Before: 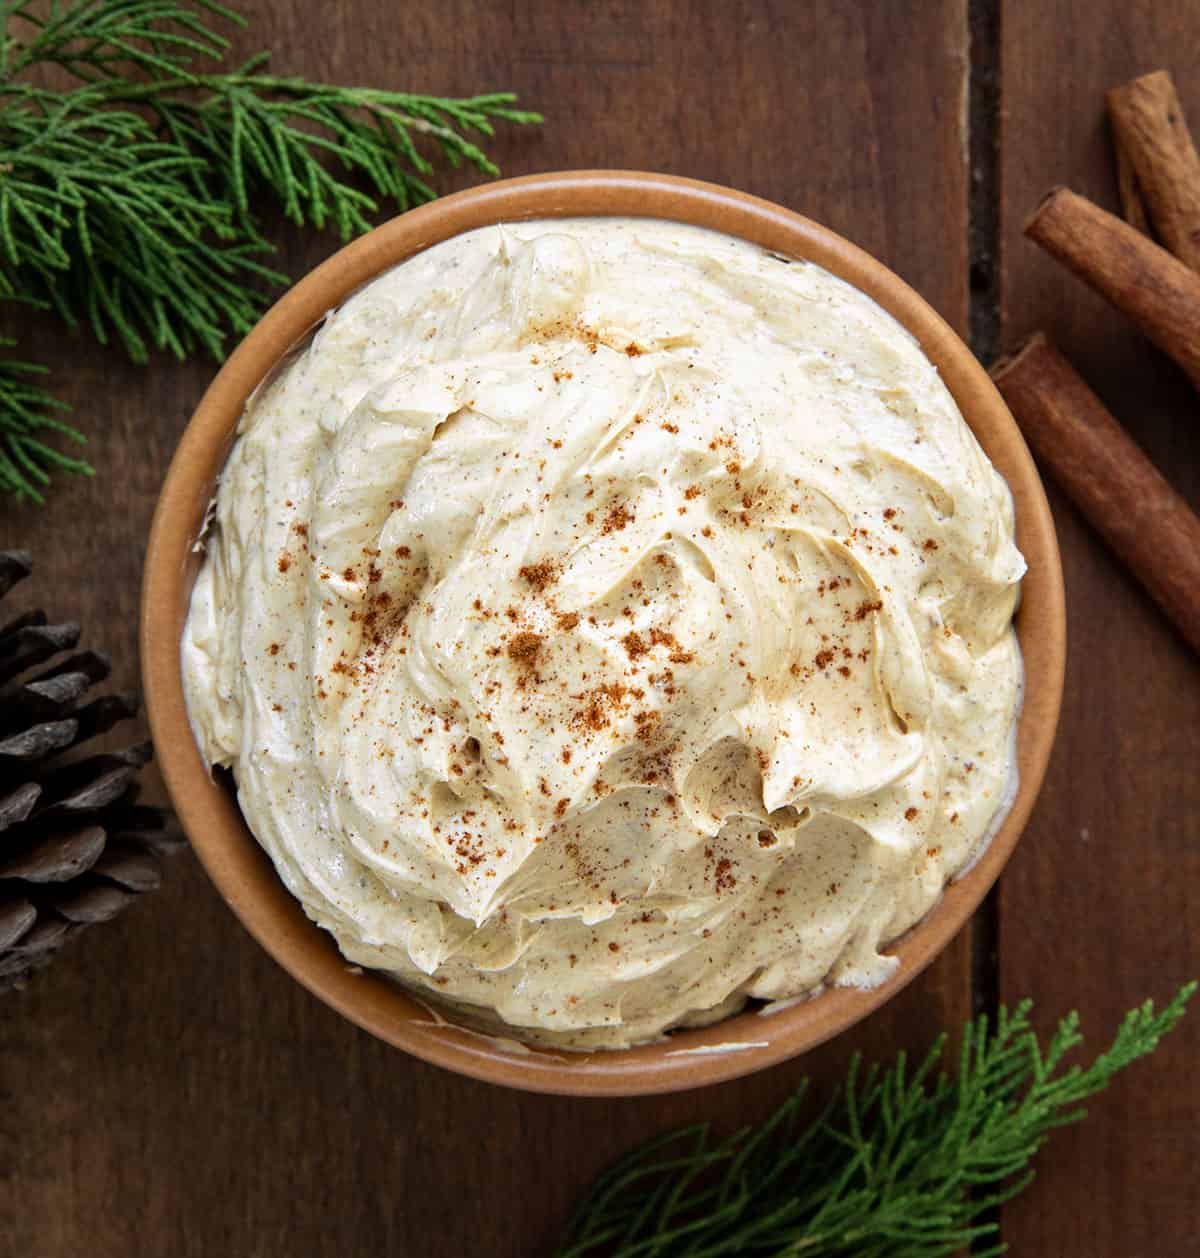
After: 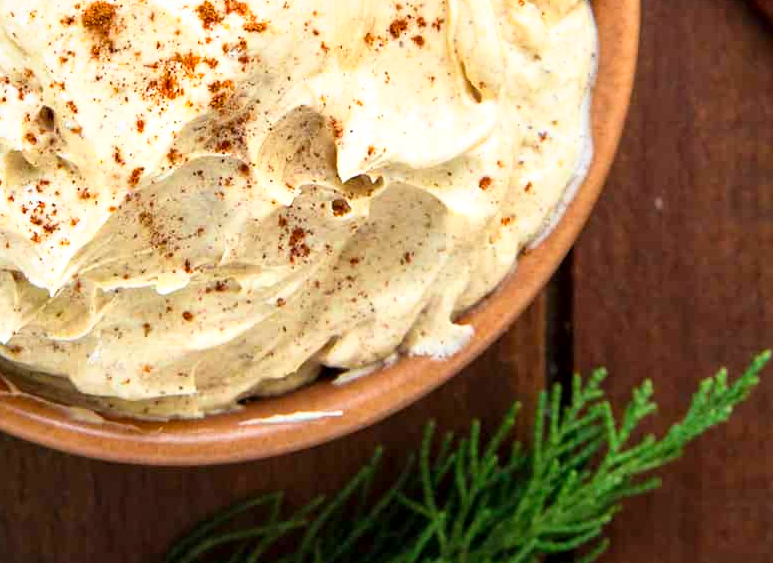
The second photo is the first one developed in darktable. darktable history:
base curve: curves: ch0 [(0, 0) (0.557, 0.834) (1, 1)]
local contrast: mode bilateral grid, contrast 20, coarseness 50, detail 120%, midtone range 0.2
crop and rotate: left 35.509%, top 50.238%, bottom 4.934%
color balance: mode lift, gamma, gain (sRGB)
rgb curve: mode RGB, independent channels
